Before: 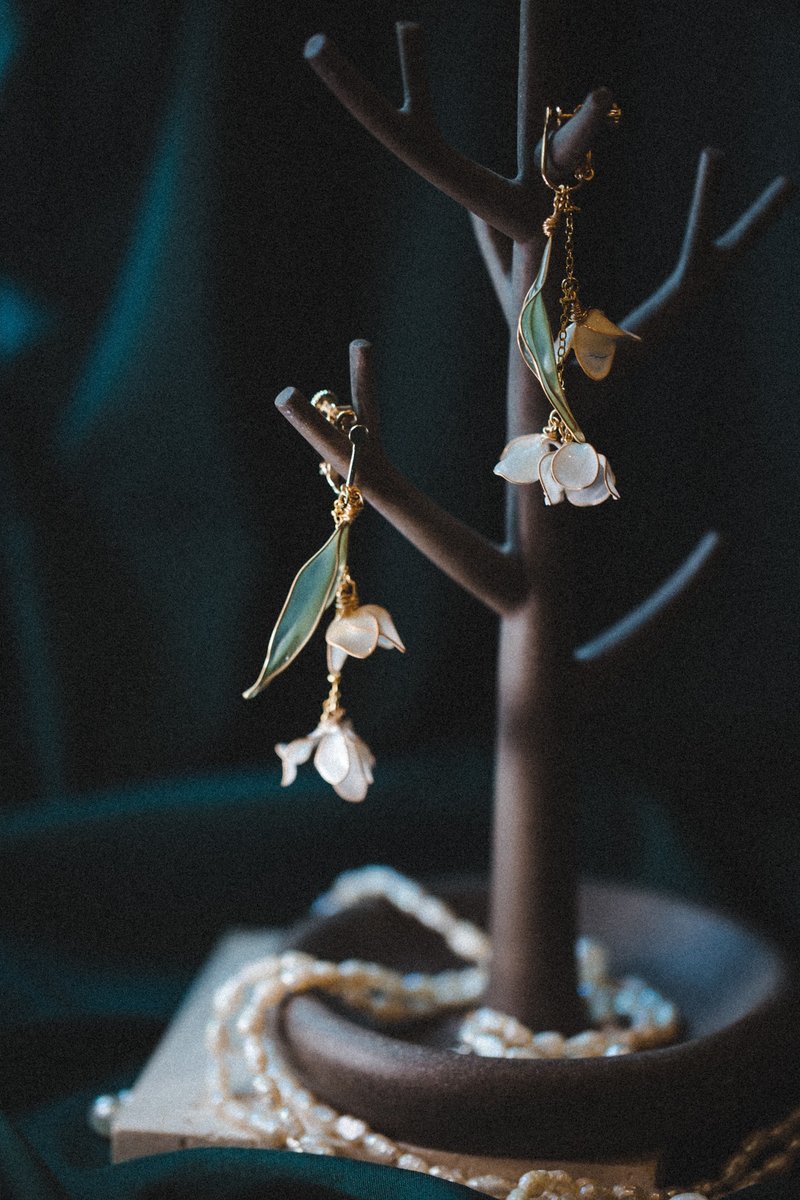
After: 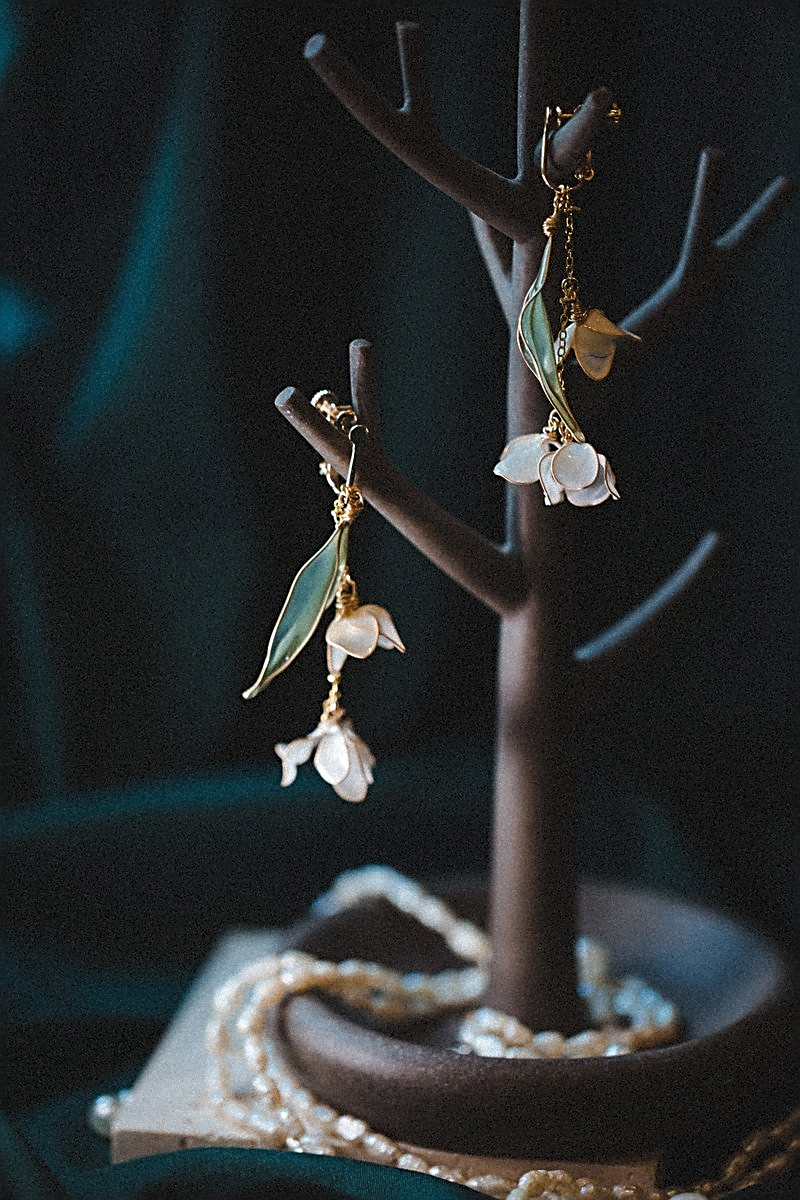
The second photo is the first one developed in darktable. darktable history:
sharpen: radius 2.543, amount 0.632
